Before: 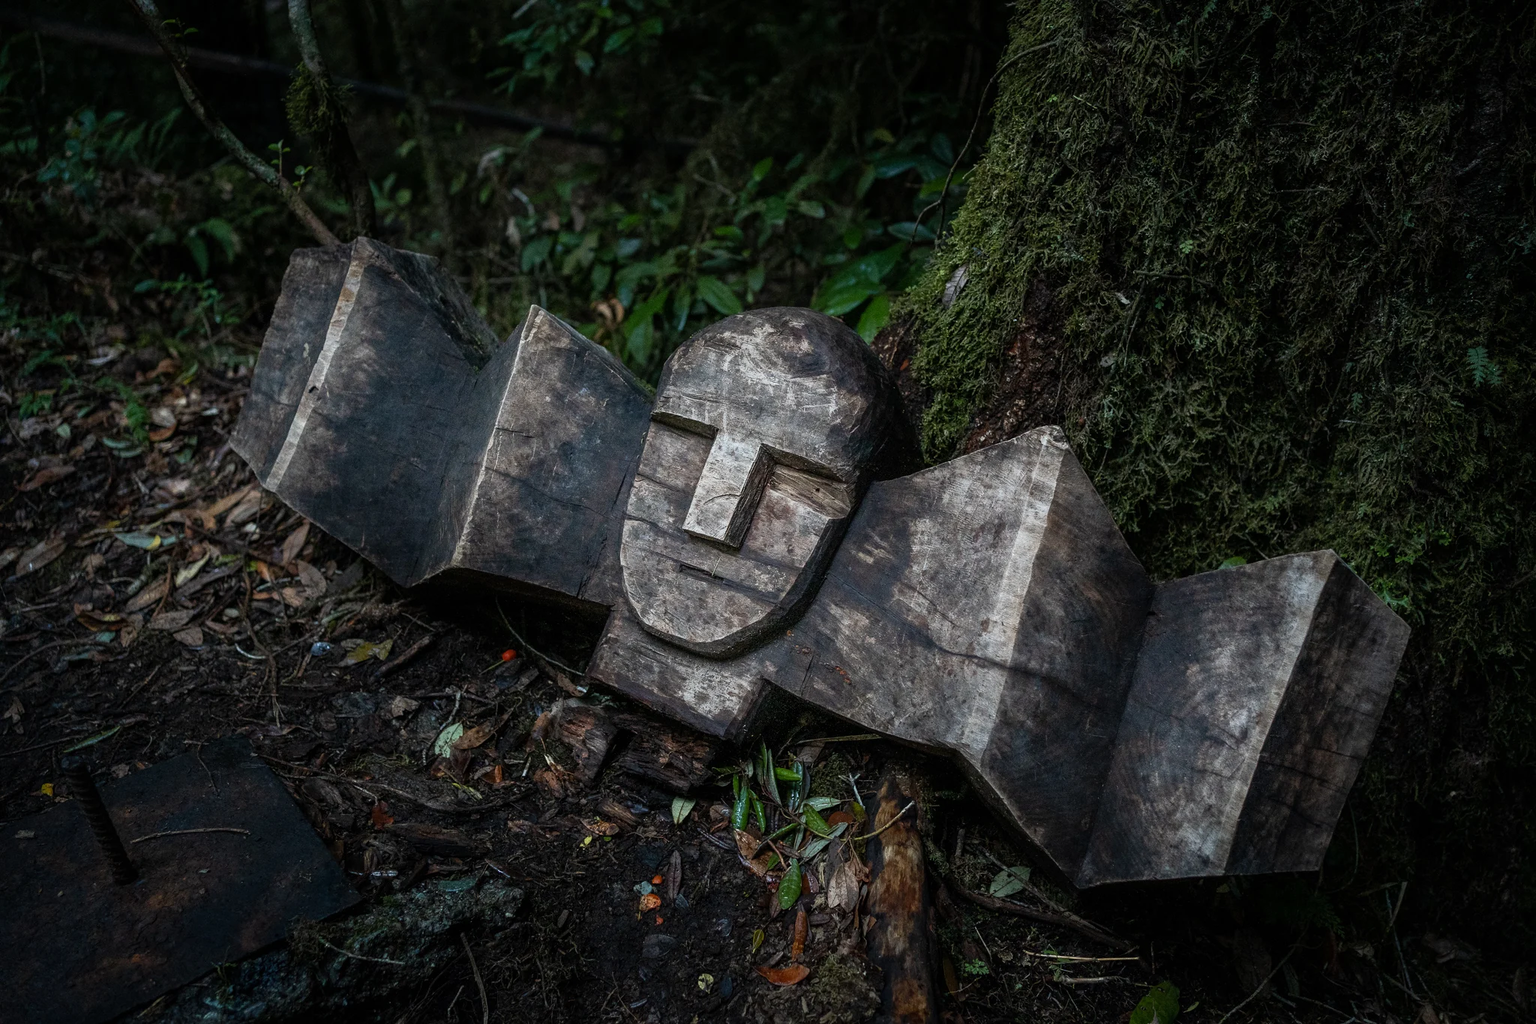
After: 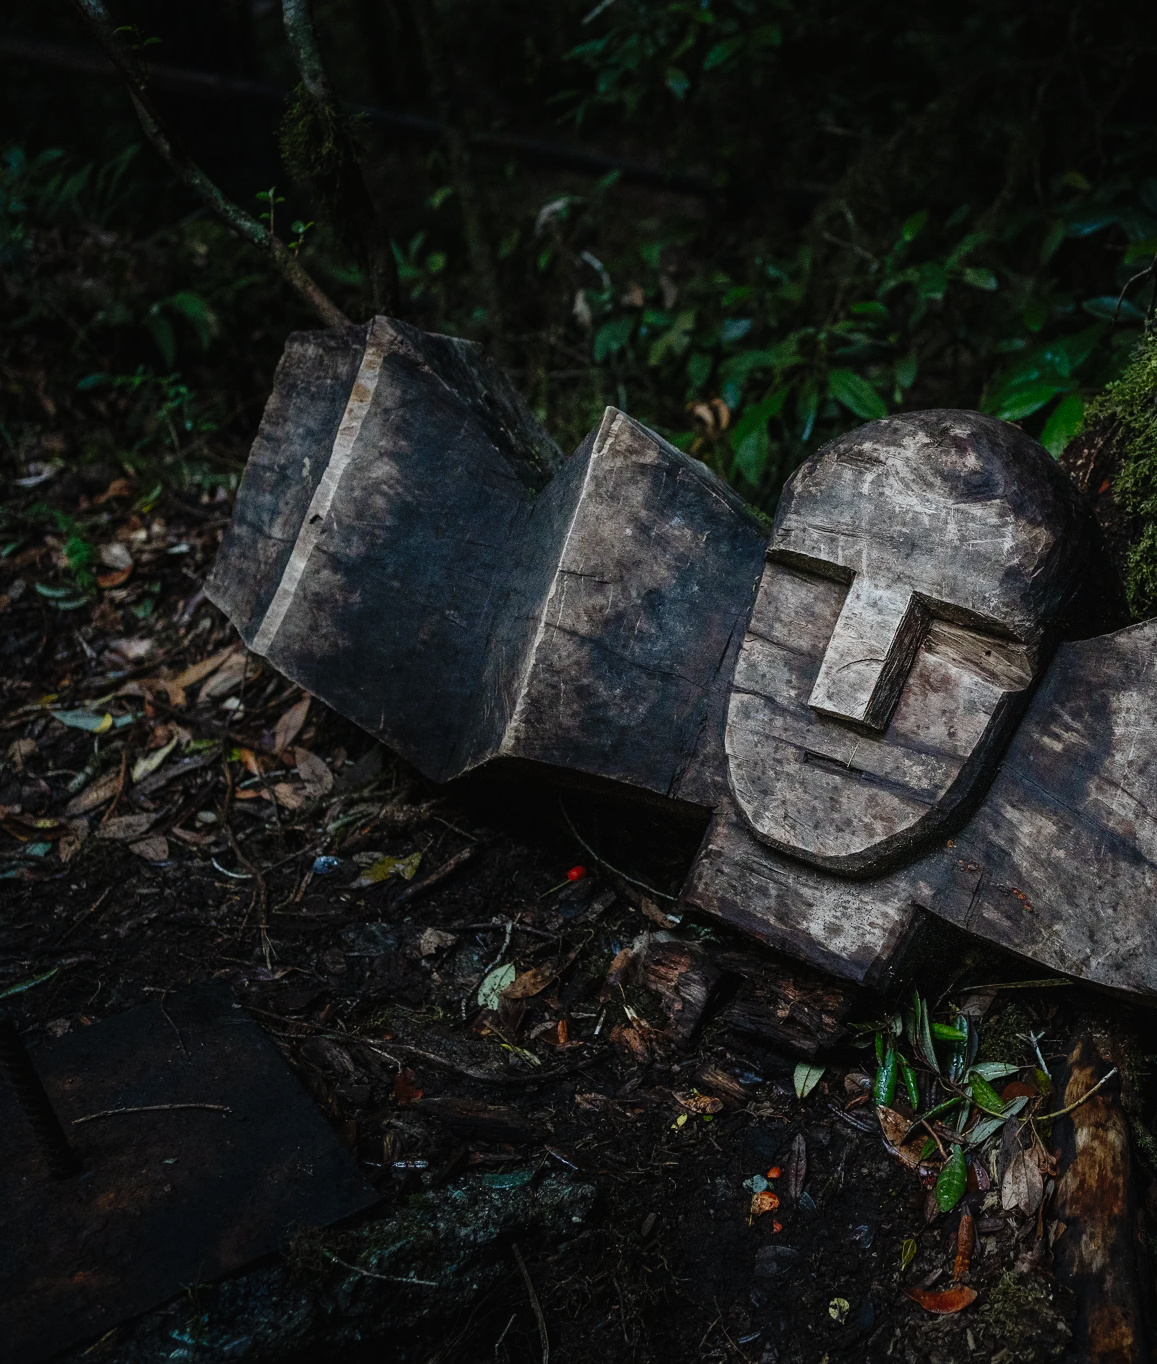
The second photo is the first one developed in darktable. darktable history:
tone curve: curves: ch0 [(0, 0.013) (0.175, 0.11) (0.337, 0.304) (0.498, 0.485) (0.78, 0.742) (0.993, 0.954)]; ch1 [(0, 0) (0.294, 0.184) (0.359, 0.34) (0.362, 0.35) (0.43, 0.41) (0.469, 0.463) (0.495, 0.502) (0.54, 0.563) (0.612, 0.641) (1, 1)]; ch2 [(0, 0) (0.44, 0.437) (0.495, 0.502) (0.524, 0.534) (0.557, 0.56) (0.634, 0.654) (0.728, 0.722) (1, 1)], preserve colors none
crop: left 5.021%, right 38.482%
